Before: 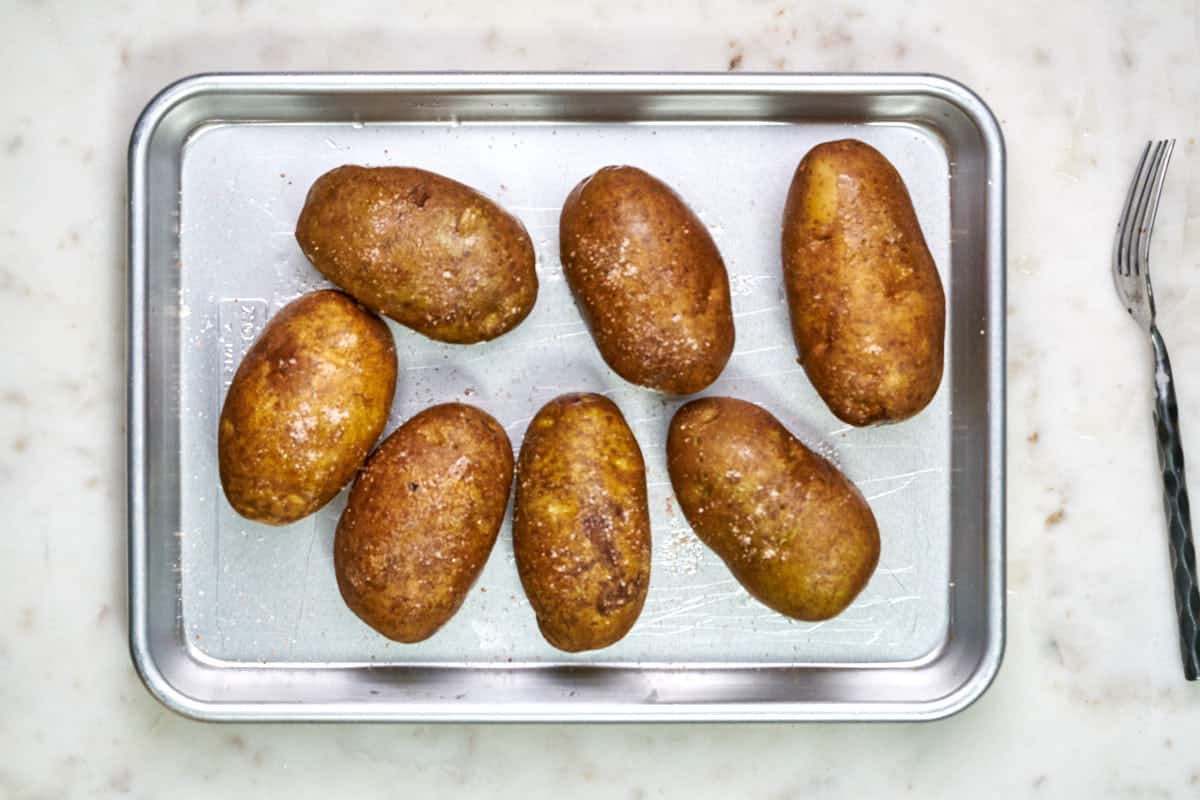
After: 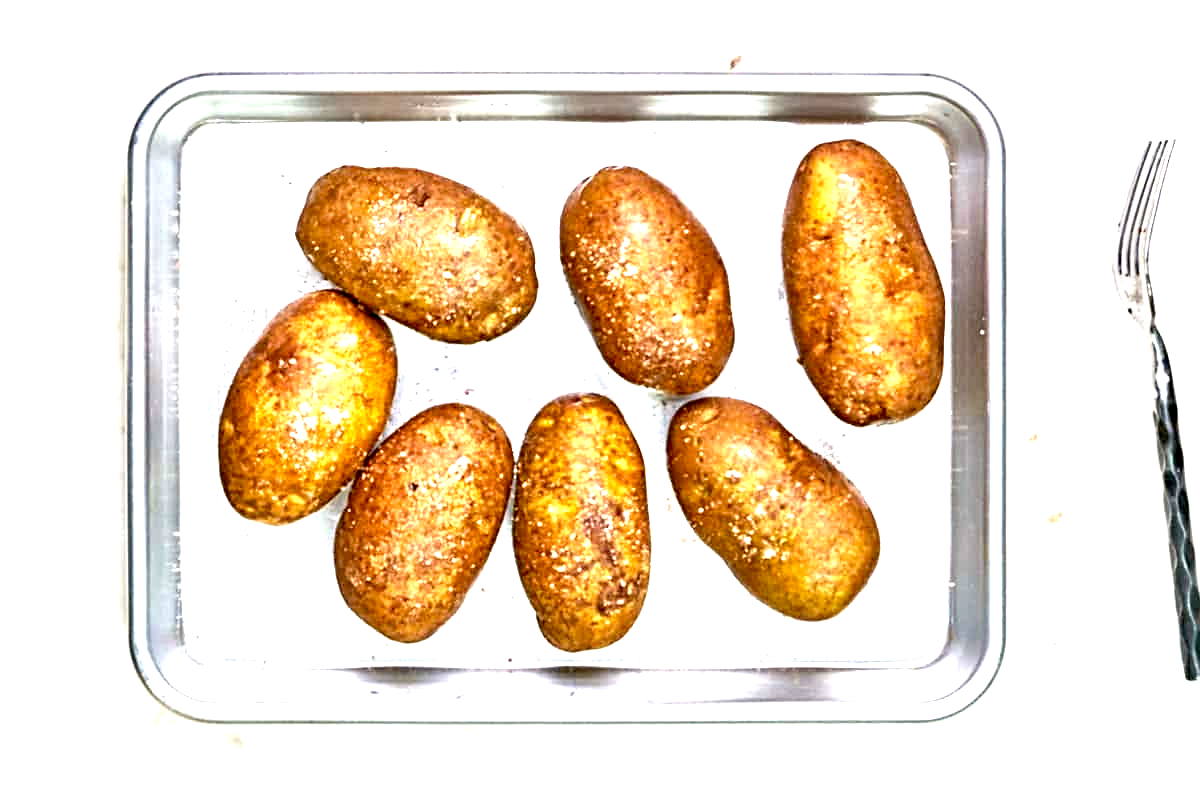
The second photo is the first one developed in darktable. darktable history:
sharpen: radius 4
exposure: black level correction 0.009, exposure 1.425 EV, compensate highlight preservation false
